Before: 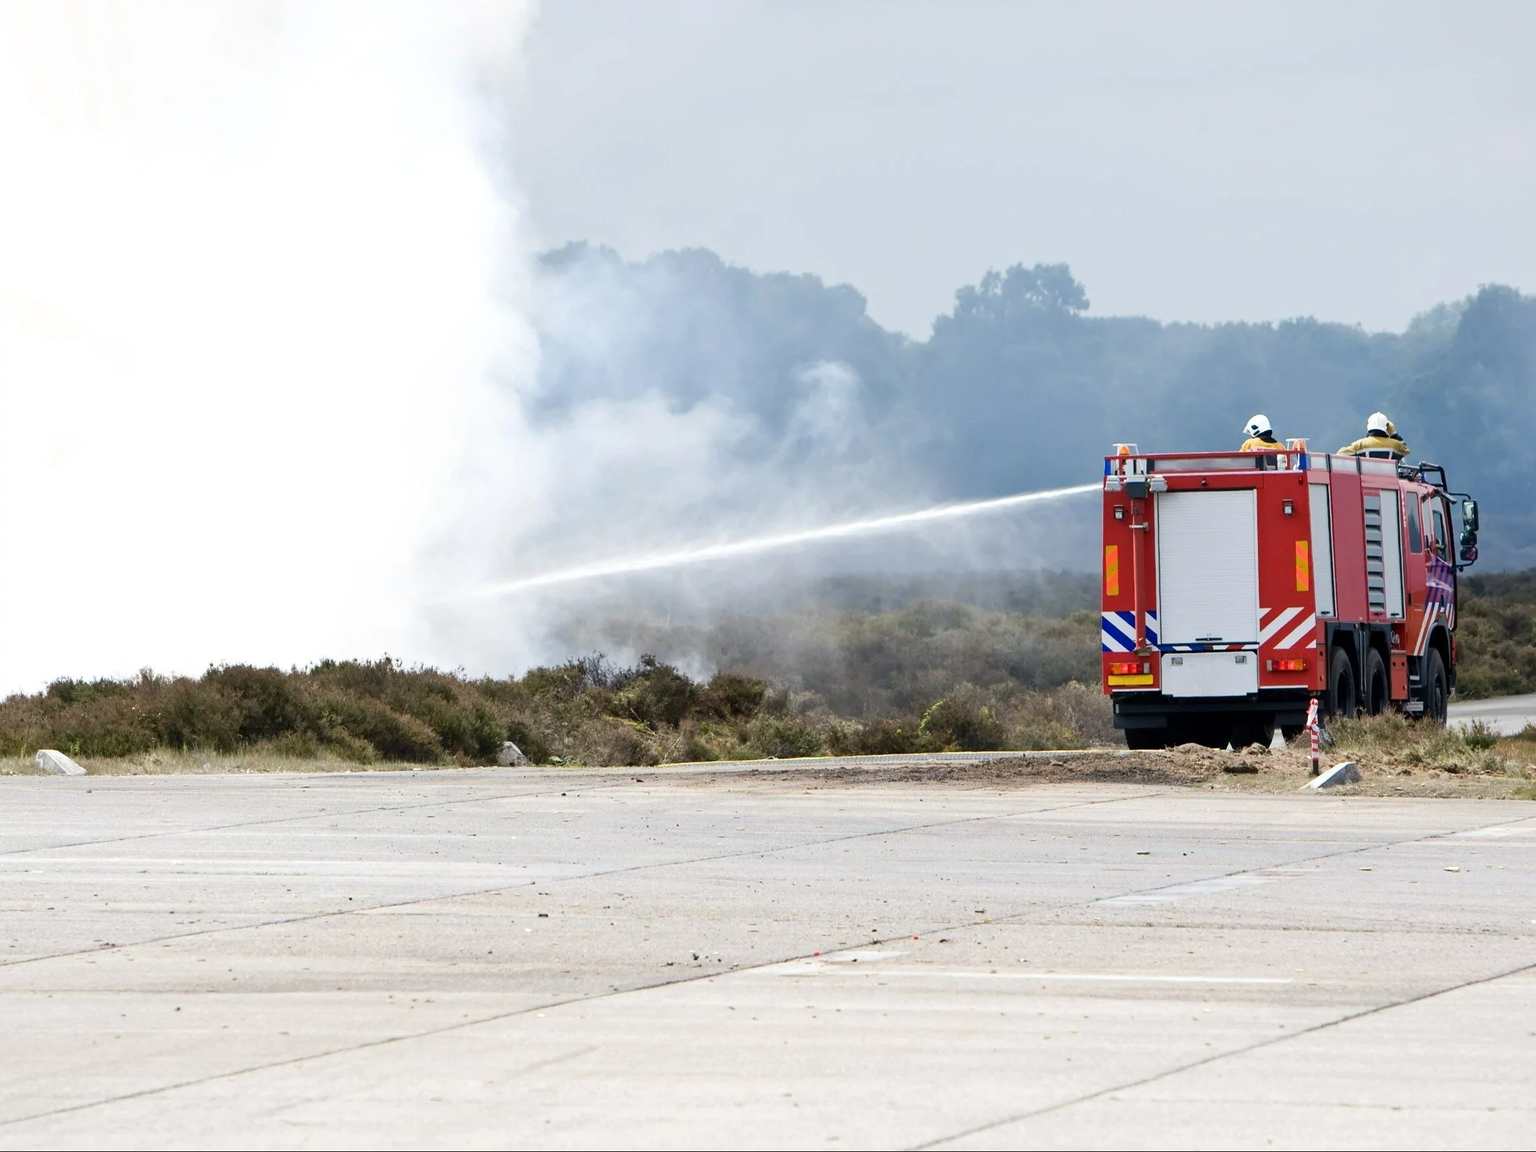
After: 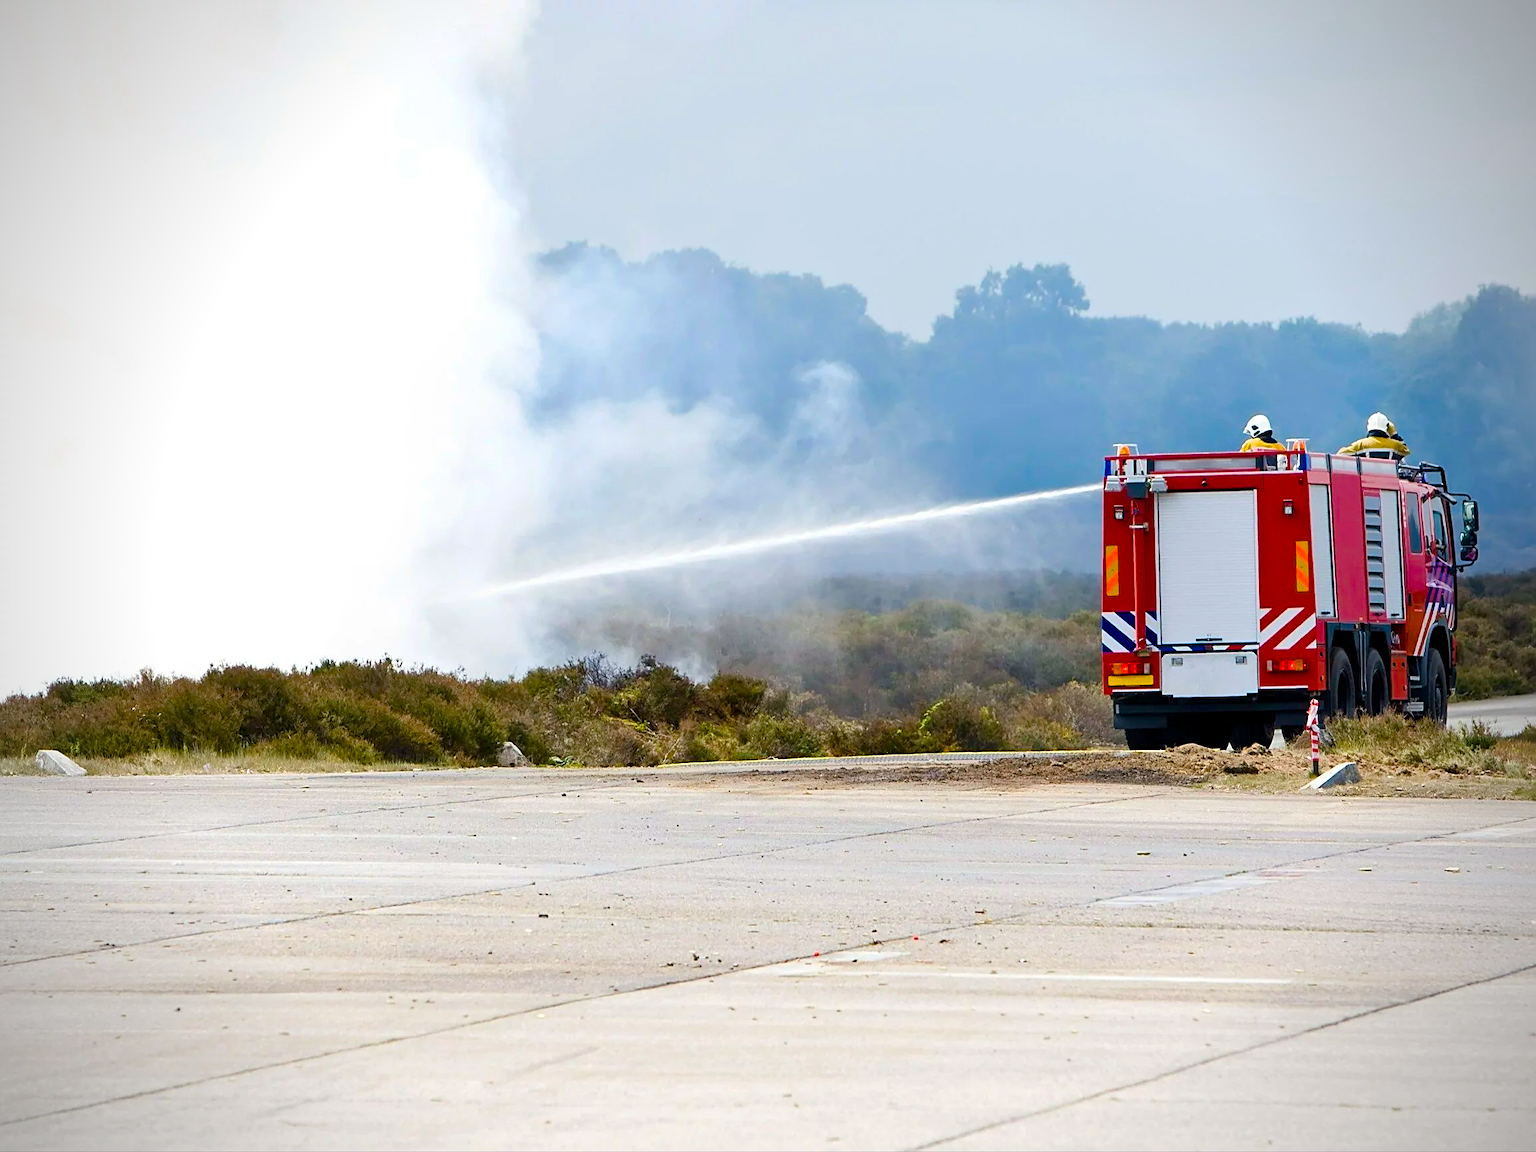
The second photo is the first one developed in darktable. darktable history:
color balance rgb: linear chroma grading › global chroma 20.343%, perceptual saturation grading › global saturation 20%, perceptual saturation grading › highlights 2.939%, perceptual saturation grading › shadows 49.558%, global vibrance 20%
vignetting: fall-off radius 45.59%, unbound false
sharpen: on, module defaults
